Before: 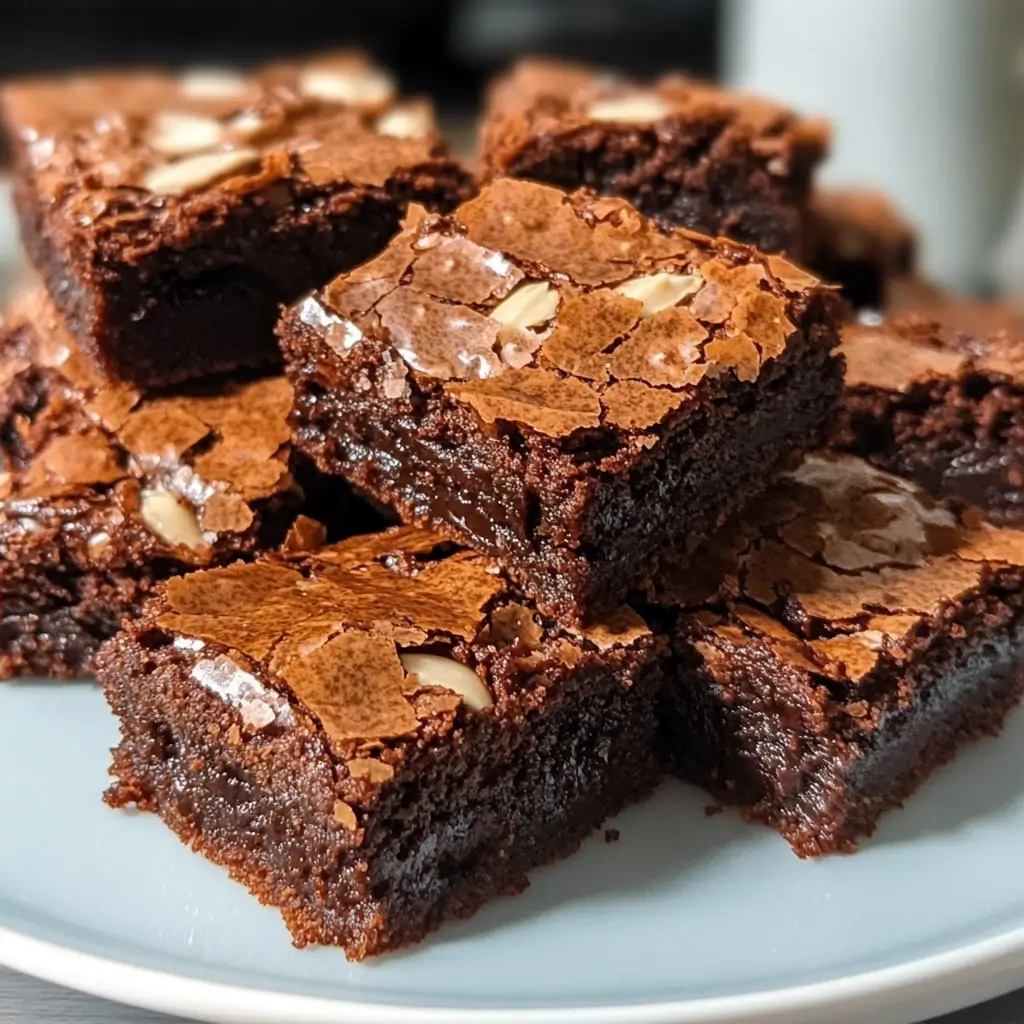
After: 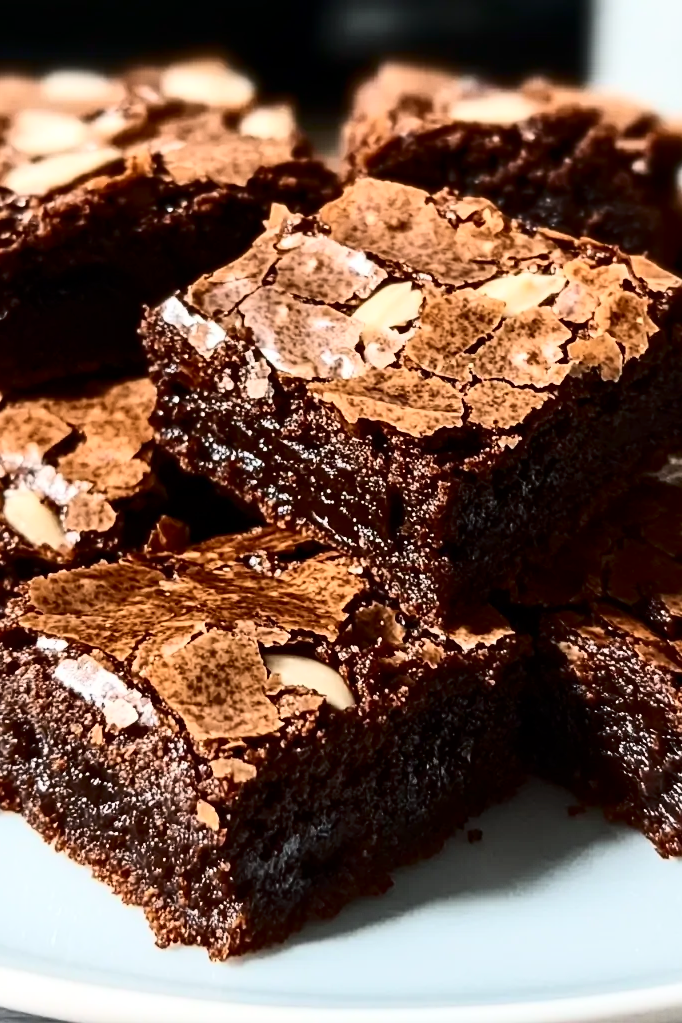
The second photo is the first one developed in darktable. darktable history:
contrast brightness saturation: contrast 0.5, saturation -0.1
crop and rotate: left 13.409%, right 19.924%
